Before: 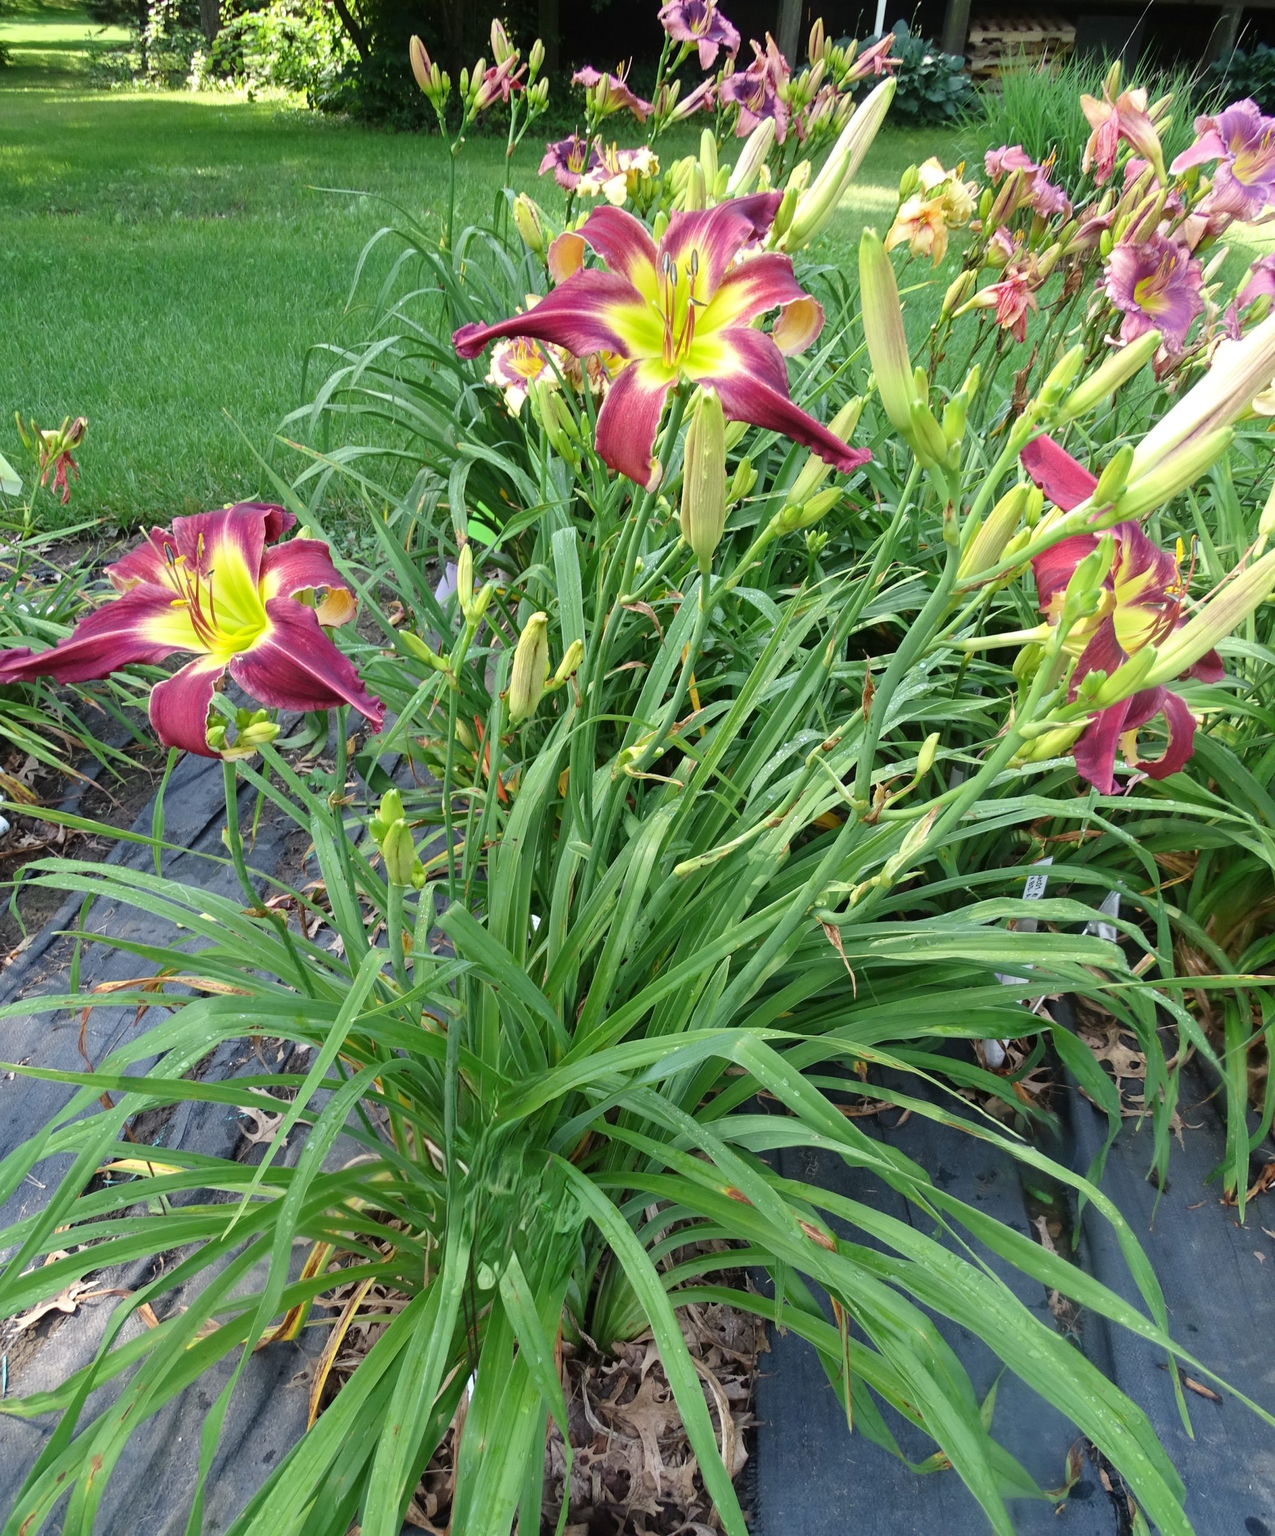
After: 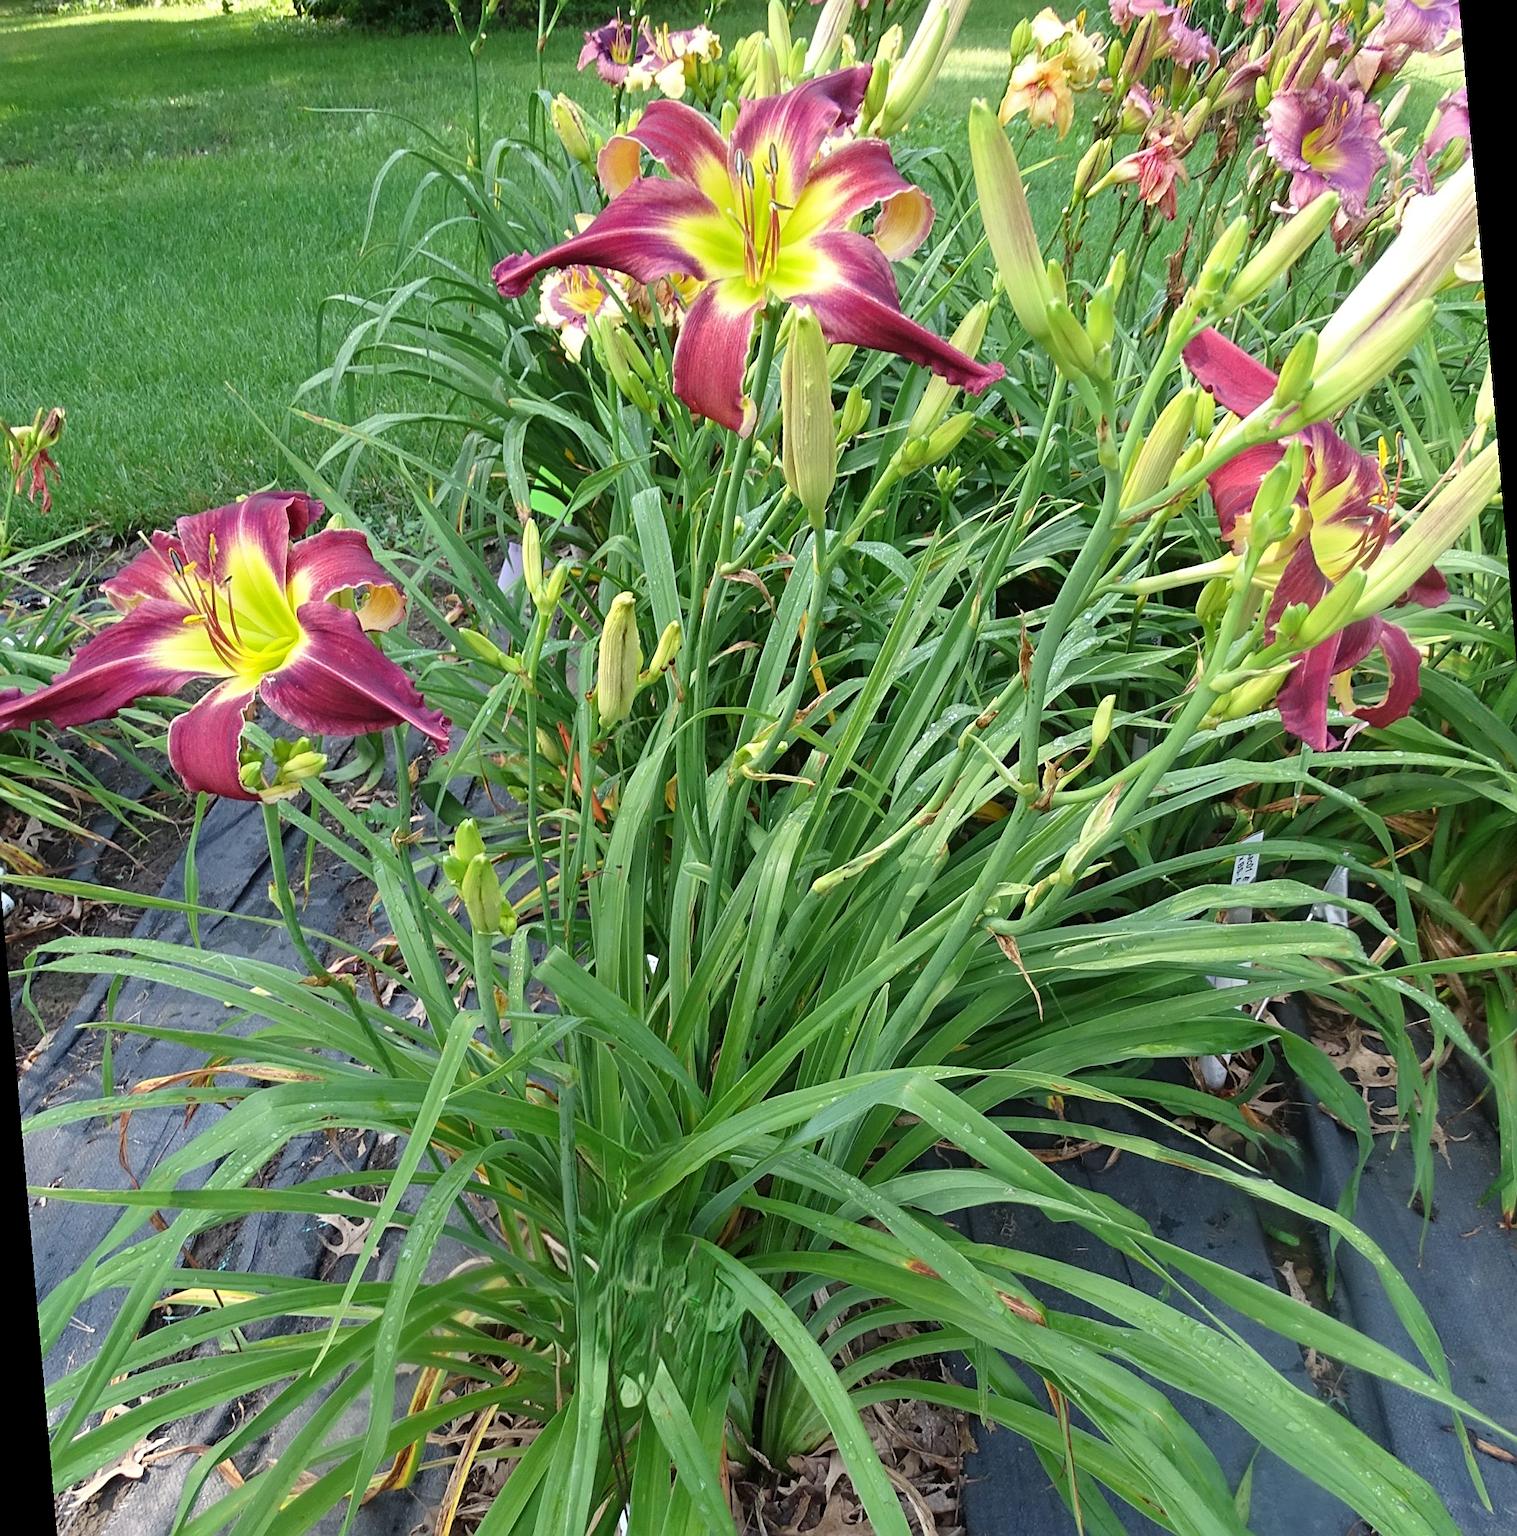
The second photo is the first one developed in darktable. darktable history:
rotate and perspective: rotation -5°, crop left 0.05, crop right 0.952, crop top 0.11, crop bottom 0.89
sharpen: on, module defaults
